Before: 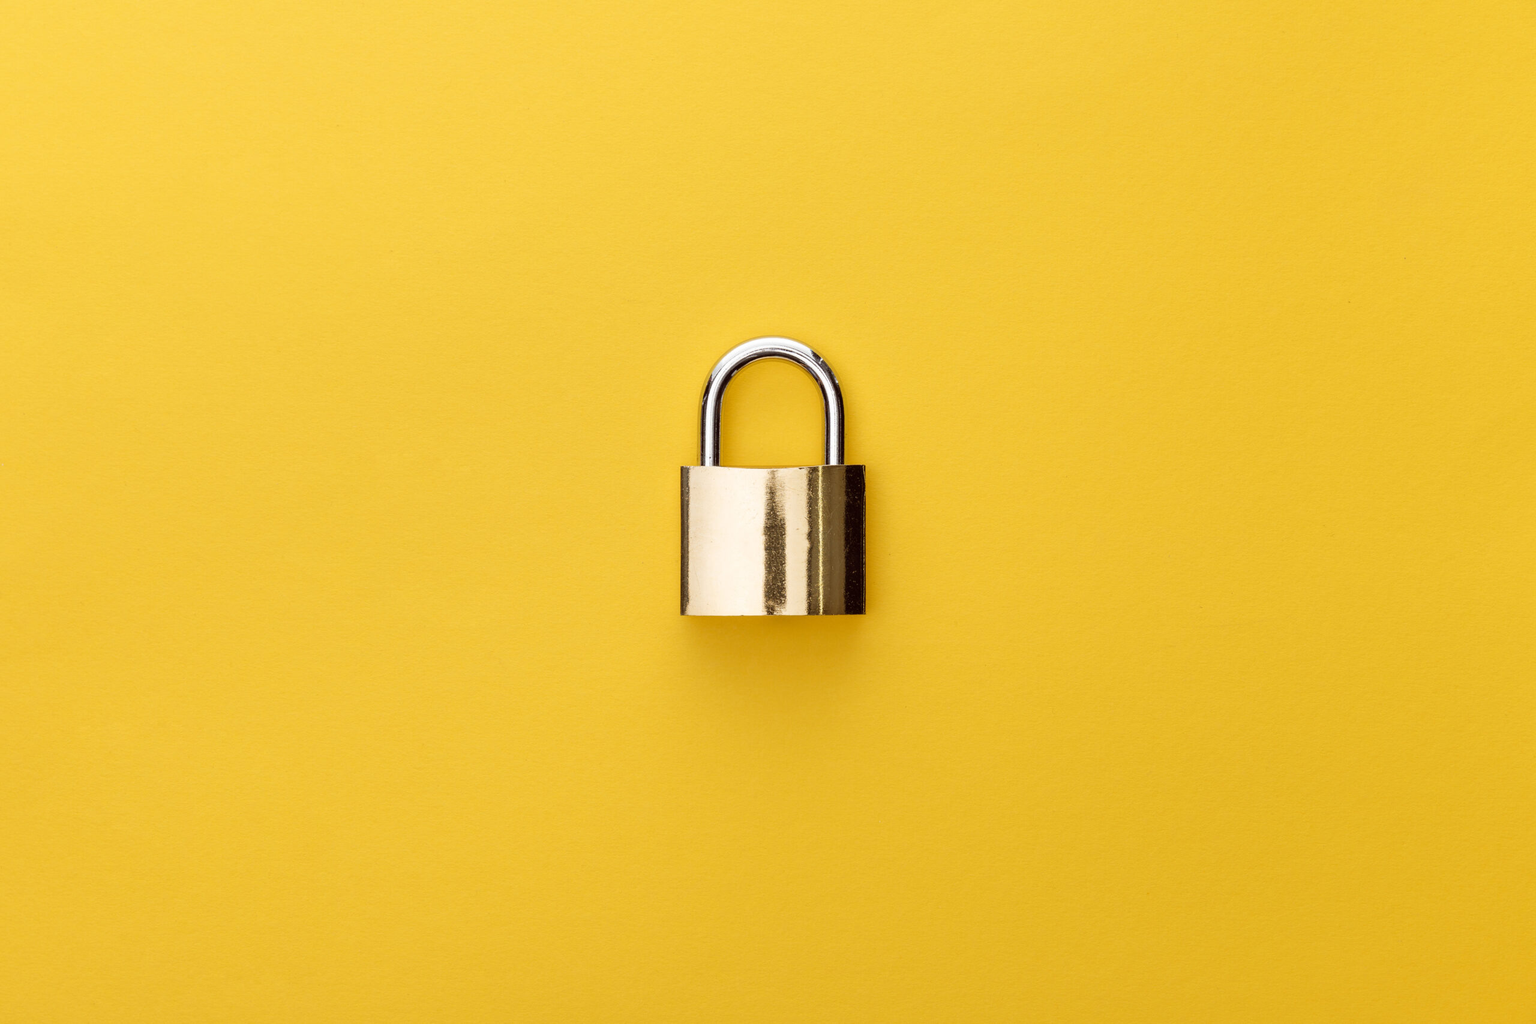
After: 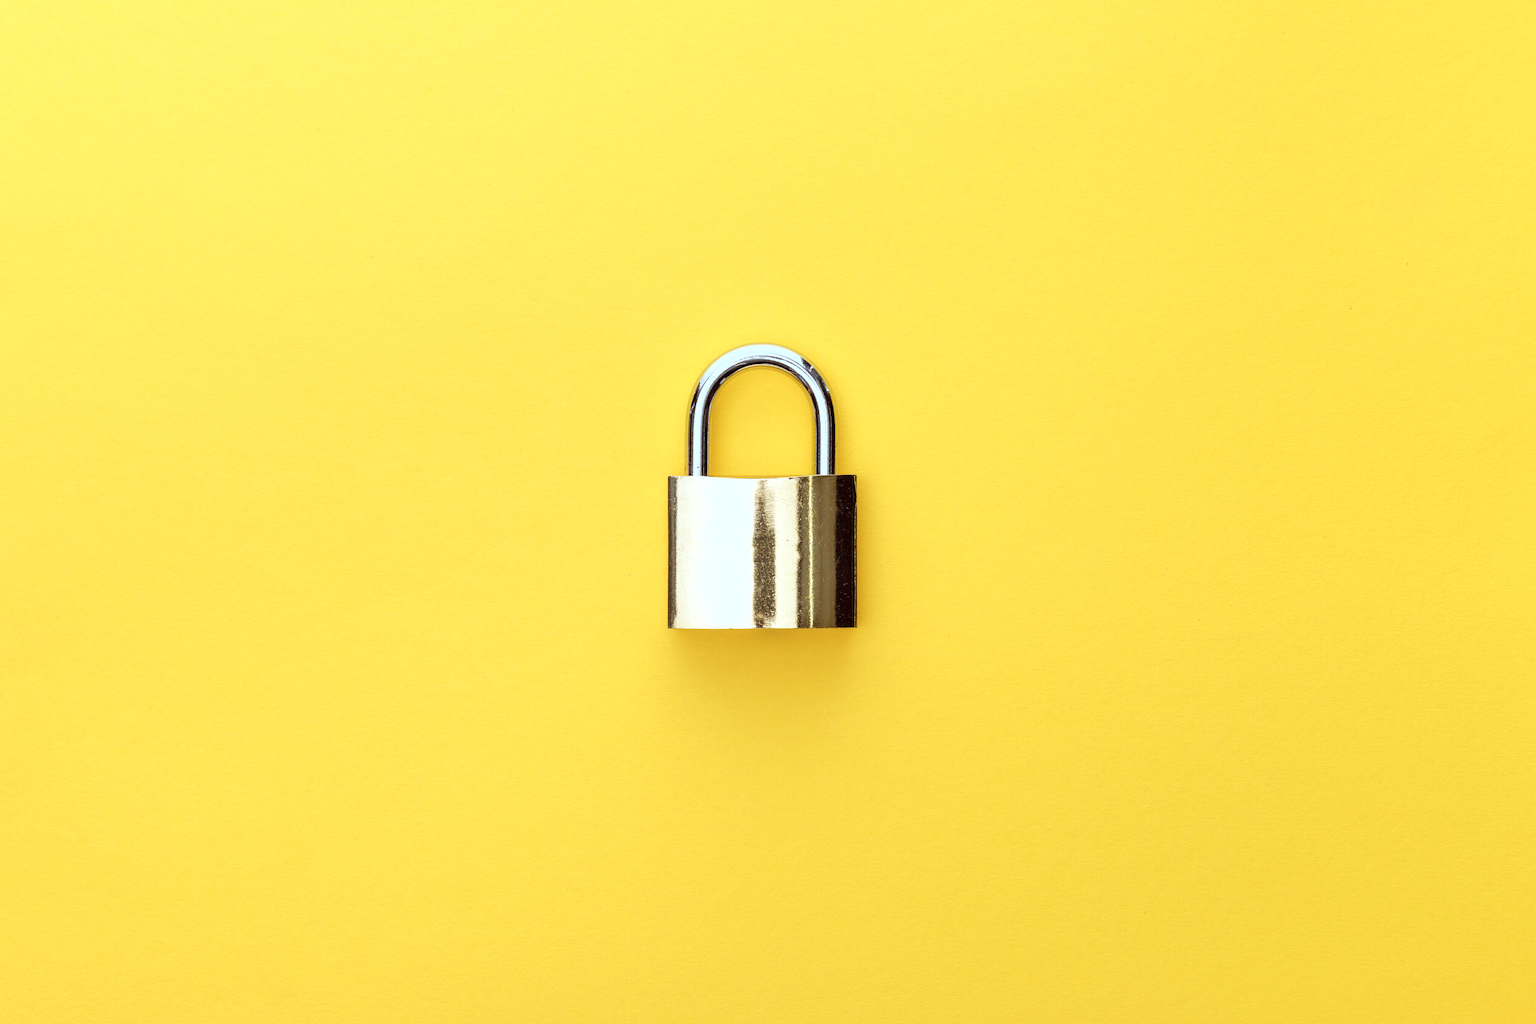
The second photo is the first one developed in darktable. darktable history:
crop: left 1.743%, right 0.268%, bottom 2.011%
tone curve: curves: ch0 [(0, 0) (0.541, 0.628) (0.906, 0.997)]
color calibration: illuminant F (fluorescent), F source F9 (Cool White Deluxe 4150 K) – high CRI, x 0.374, y 0.373, temperature 4158.34 K
